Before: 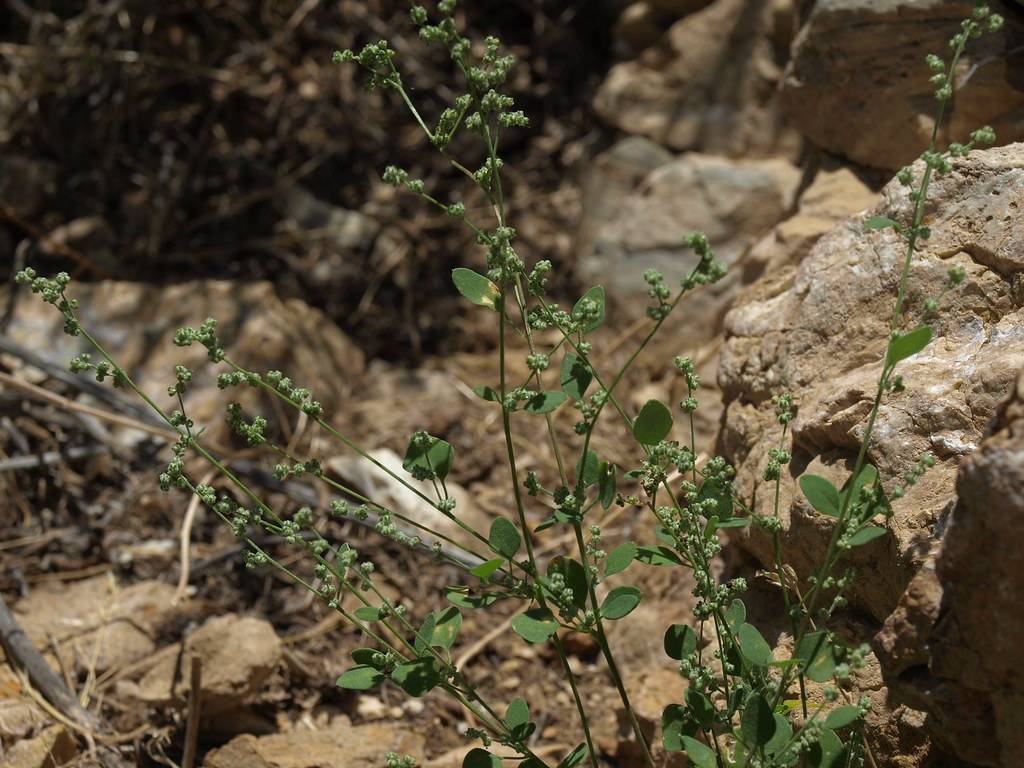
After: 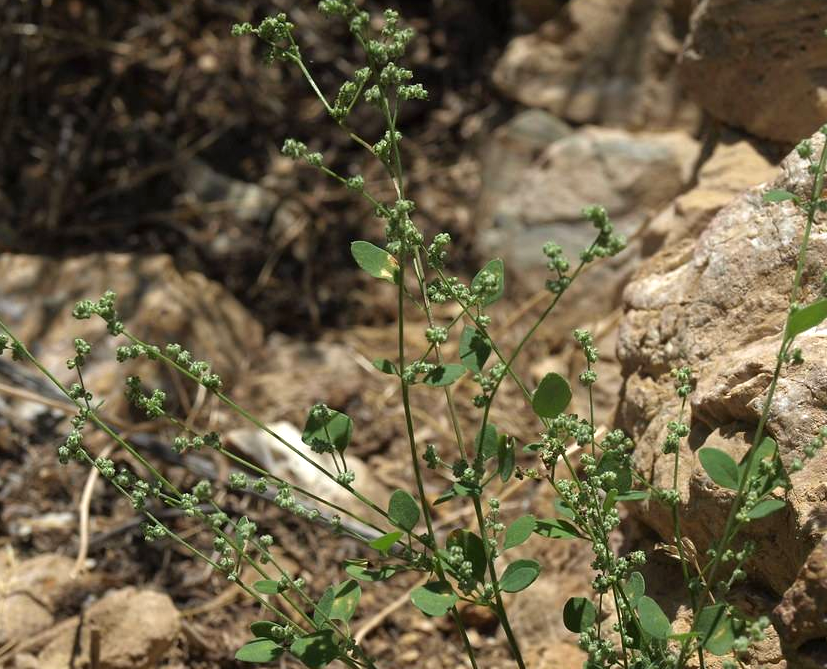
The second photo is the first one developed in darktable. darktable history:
exposure: exposure 0.474 EV, compensate highlight preservation false
crop: left 9.918%, top 3.542%, right 9.234%, bottom 9.263%
